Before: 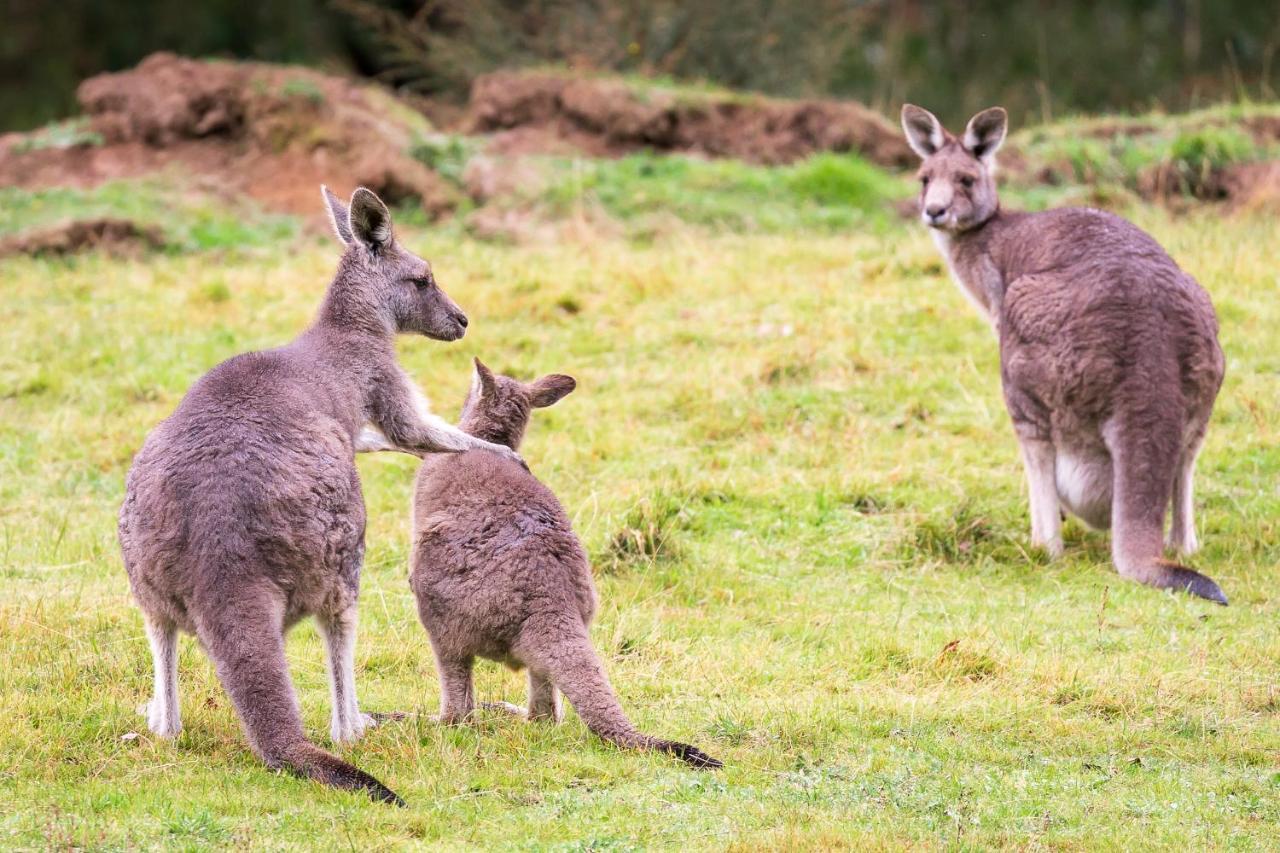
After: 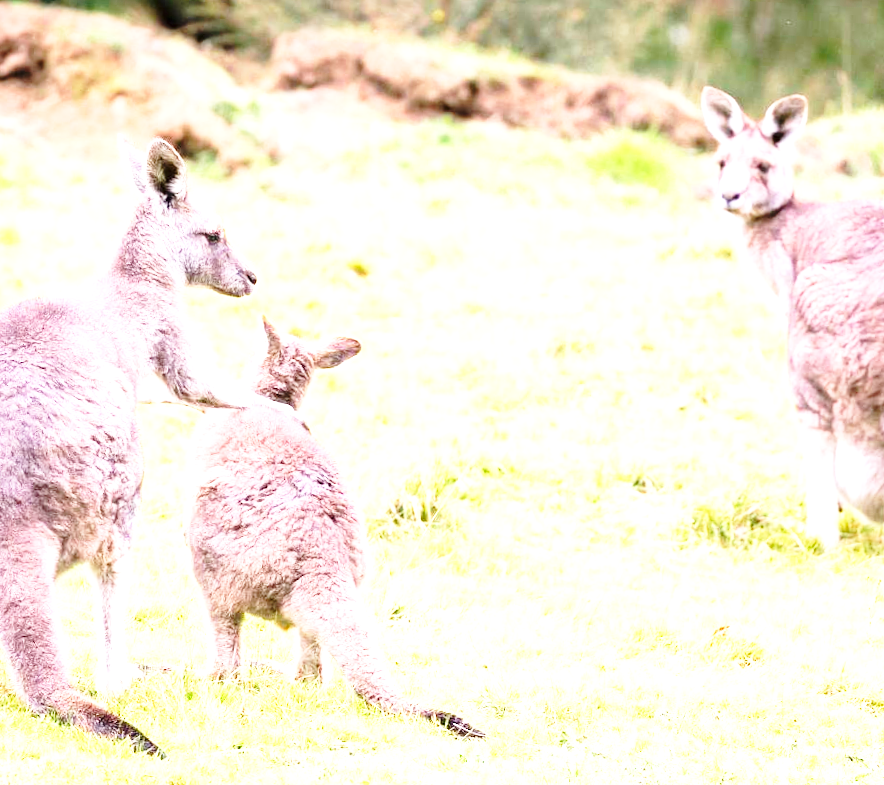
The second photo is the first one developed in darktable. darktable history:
crop and rotate: angle -3.29°, left 14.209%, top 0.041%, right 10.879%, bottom 0.042%
base curve: curves: ch0 [(0, 0) (0.028, 0.03) (0.121, 0.232) (0.46, 0.748) (0.859, 0.968) (1, 1)], preserve colors none
exposure: black level correction 0, exposure 1.468 EV, compensate highlight preservation false
